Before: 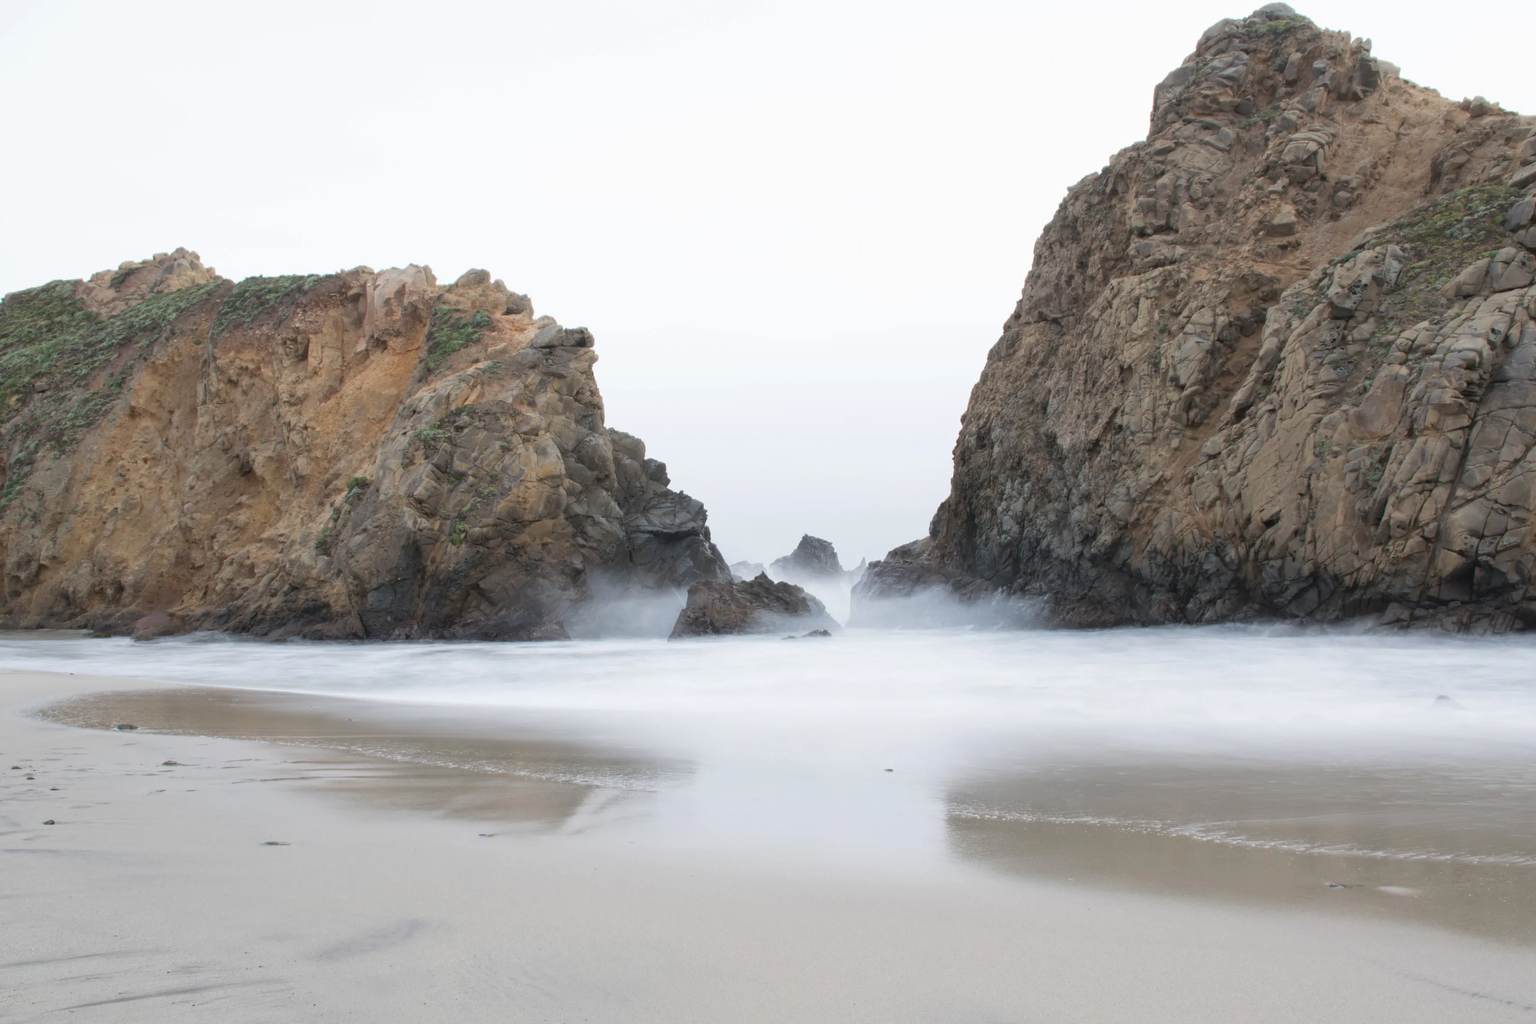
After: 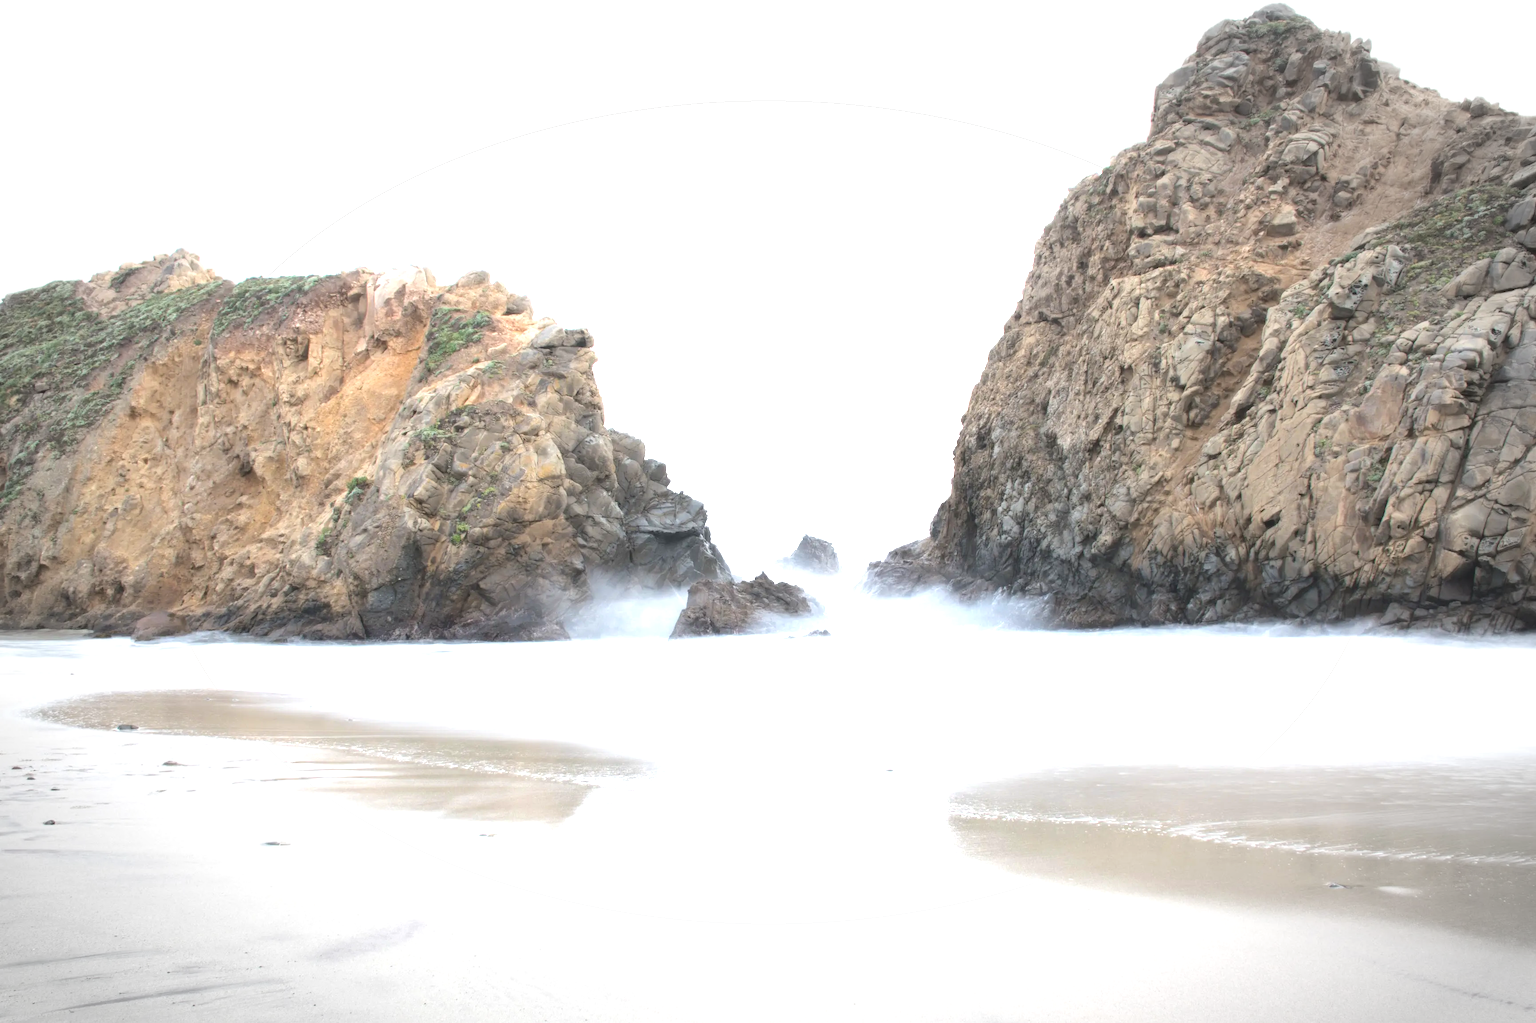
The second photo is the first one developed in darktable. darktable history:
contrast brightness saturation: contrast -0.11
vignetting: fall-off start 79.43%, saturation -0.649, width/height ratio 1.327, unbound false
tone equalizer: -8 EV -0.417 EV, -7 EV -0.389 EV, -6 EV -0.333 EV, -5 EV -0.222 EV, -3 EV 0.222 EV, -2 EV 0.333 EV, -1 EV 0.389 EV, +0 EV 0.417 EV, edges refinement/feathering 500, mask exposure compensation -1.57 EV, preserve details no
exposure: black level correction 0, exposure 1.2 EV, compensate highlight preservation false
color zones: curves: ch1 [(0.077, 0.436) (0.25, 0.5) (0.75, 0.5)]
